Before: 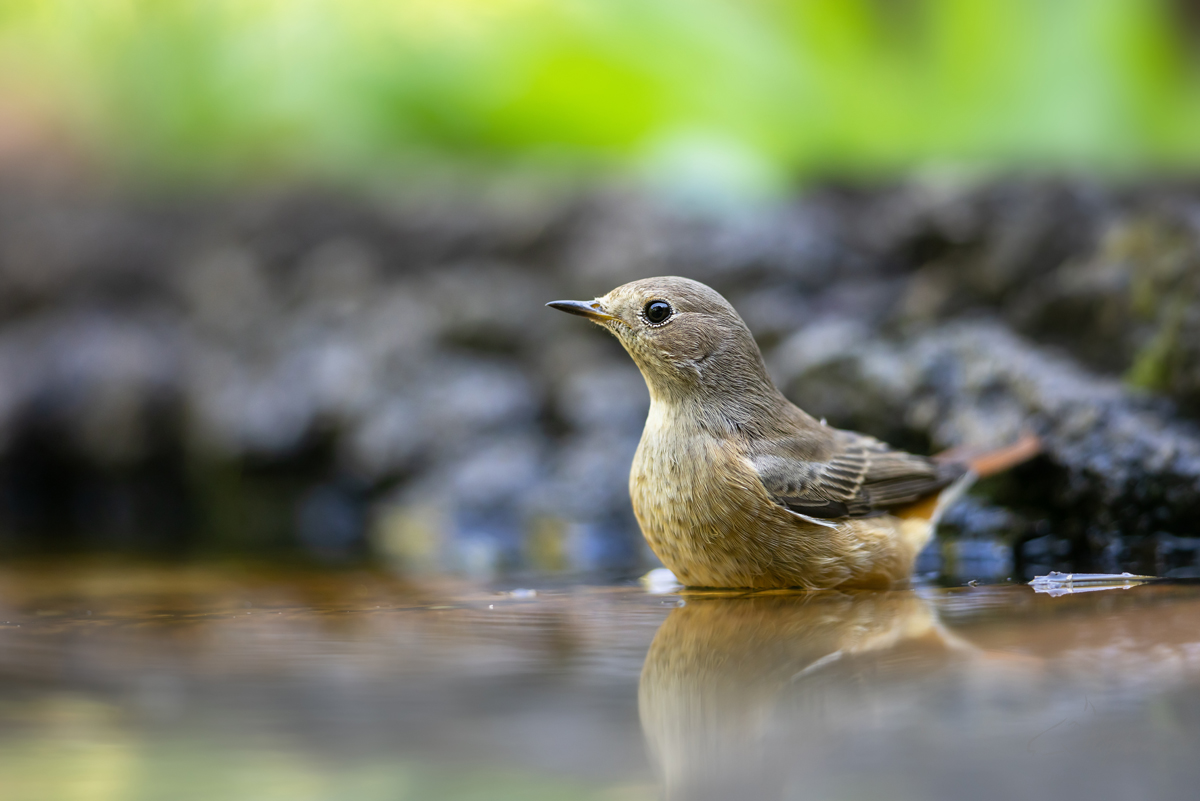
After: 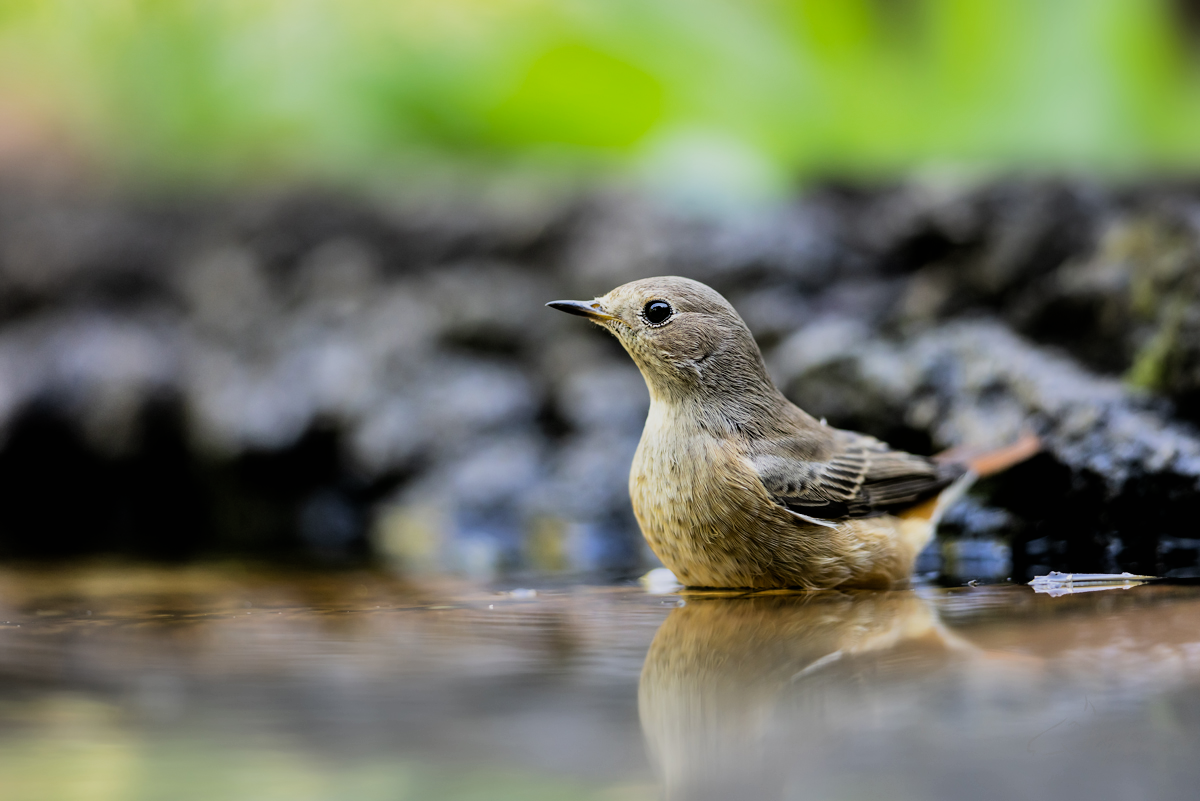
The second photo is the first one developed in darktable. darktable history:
shadows and highlights: soften with gaussian
filmic rgb: black relative exposure -5 EV, hardness 2.88, contrast 1.3, highlights saturation mix -30%
